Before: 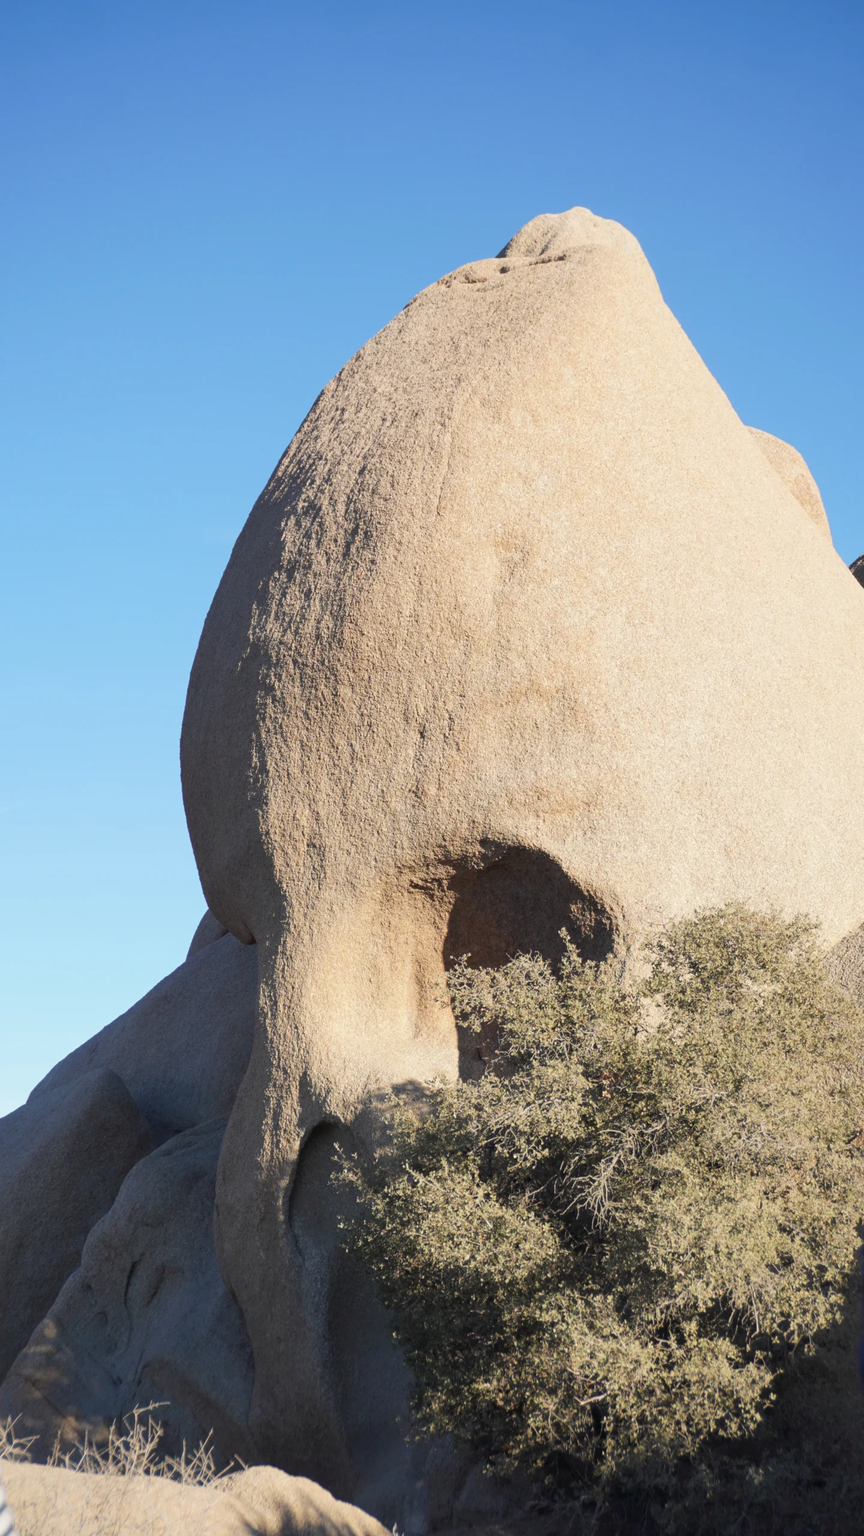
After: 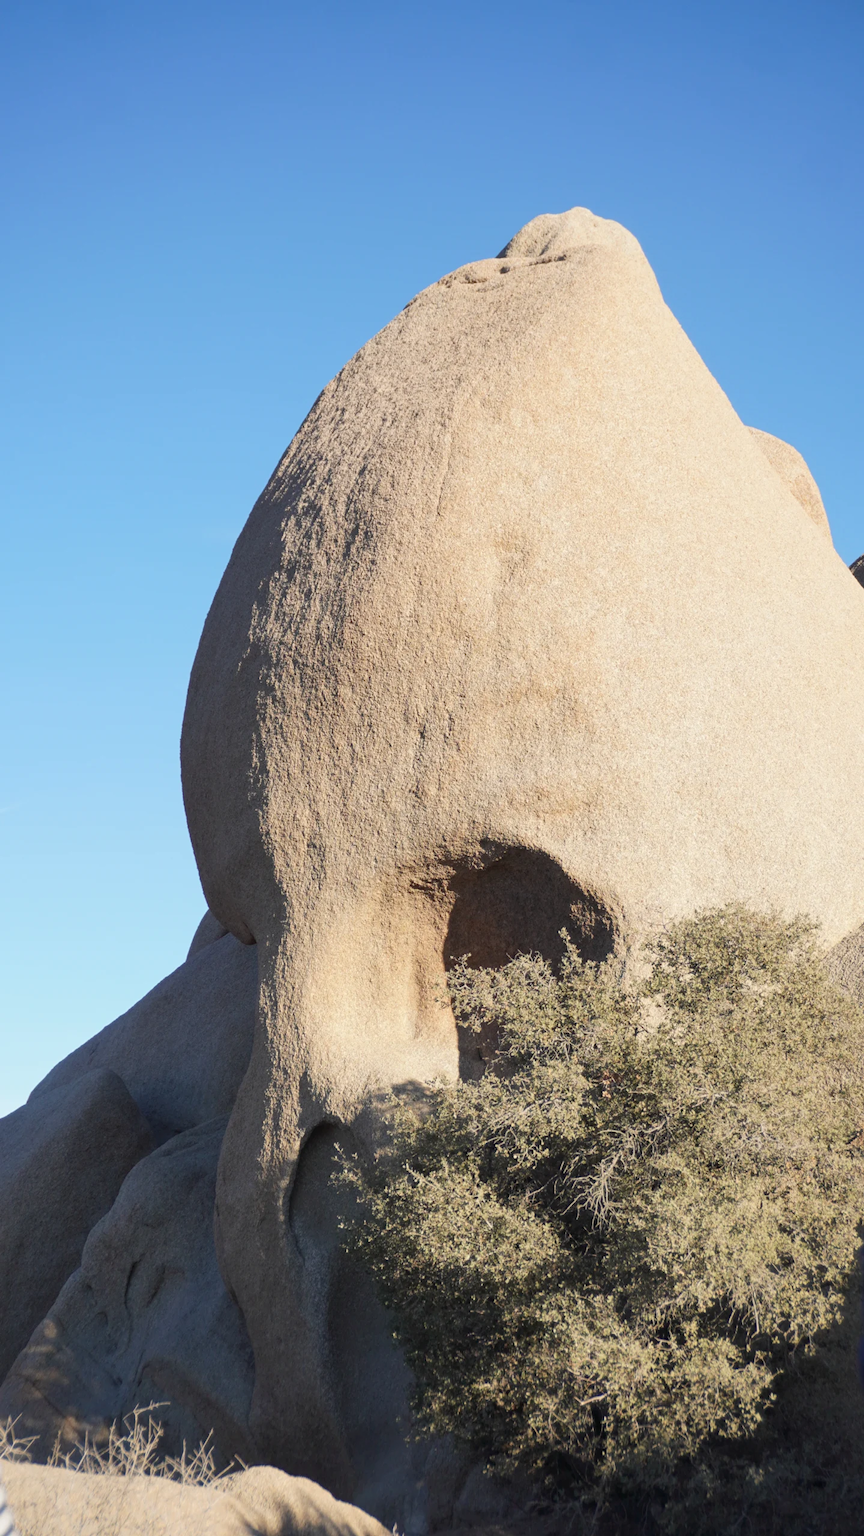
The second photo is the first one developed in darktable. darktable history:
local contrast: mode bilateral grid, contrast 15, coarseness 36, detail 105%, midtone range 0.2
